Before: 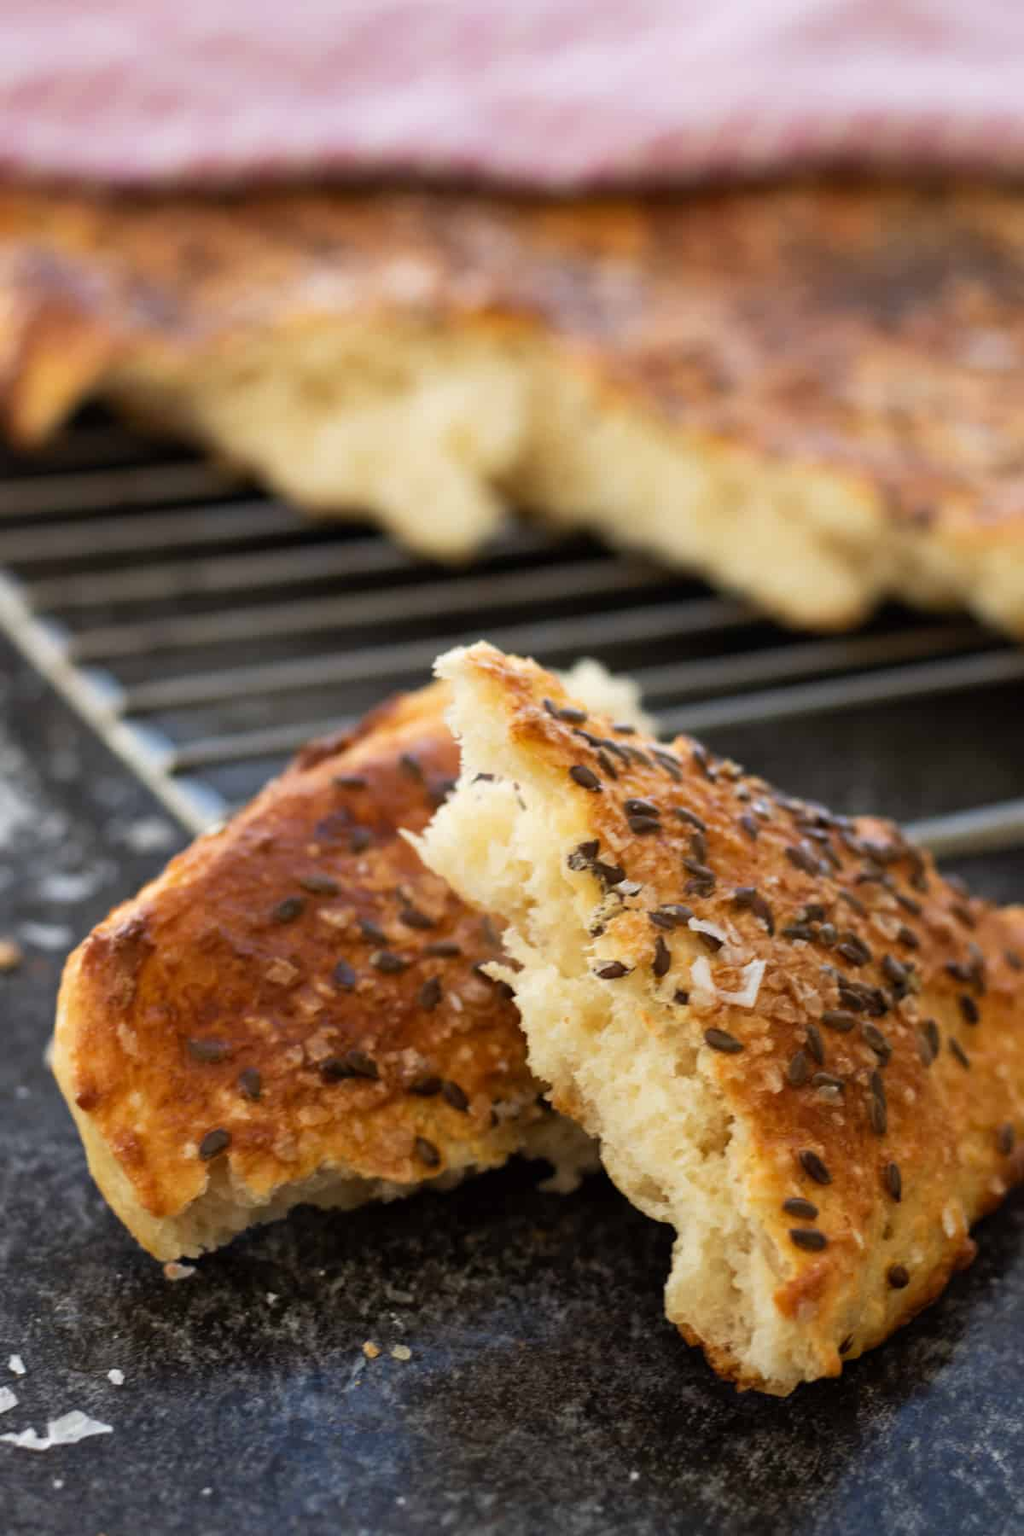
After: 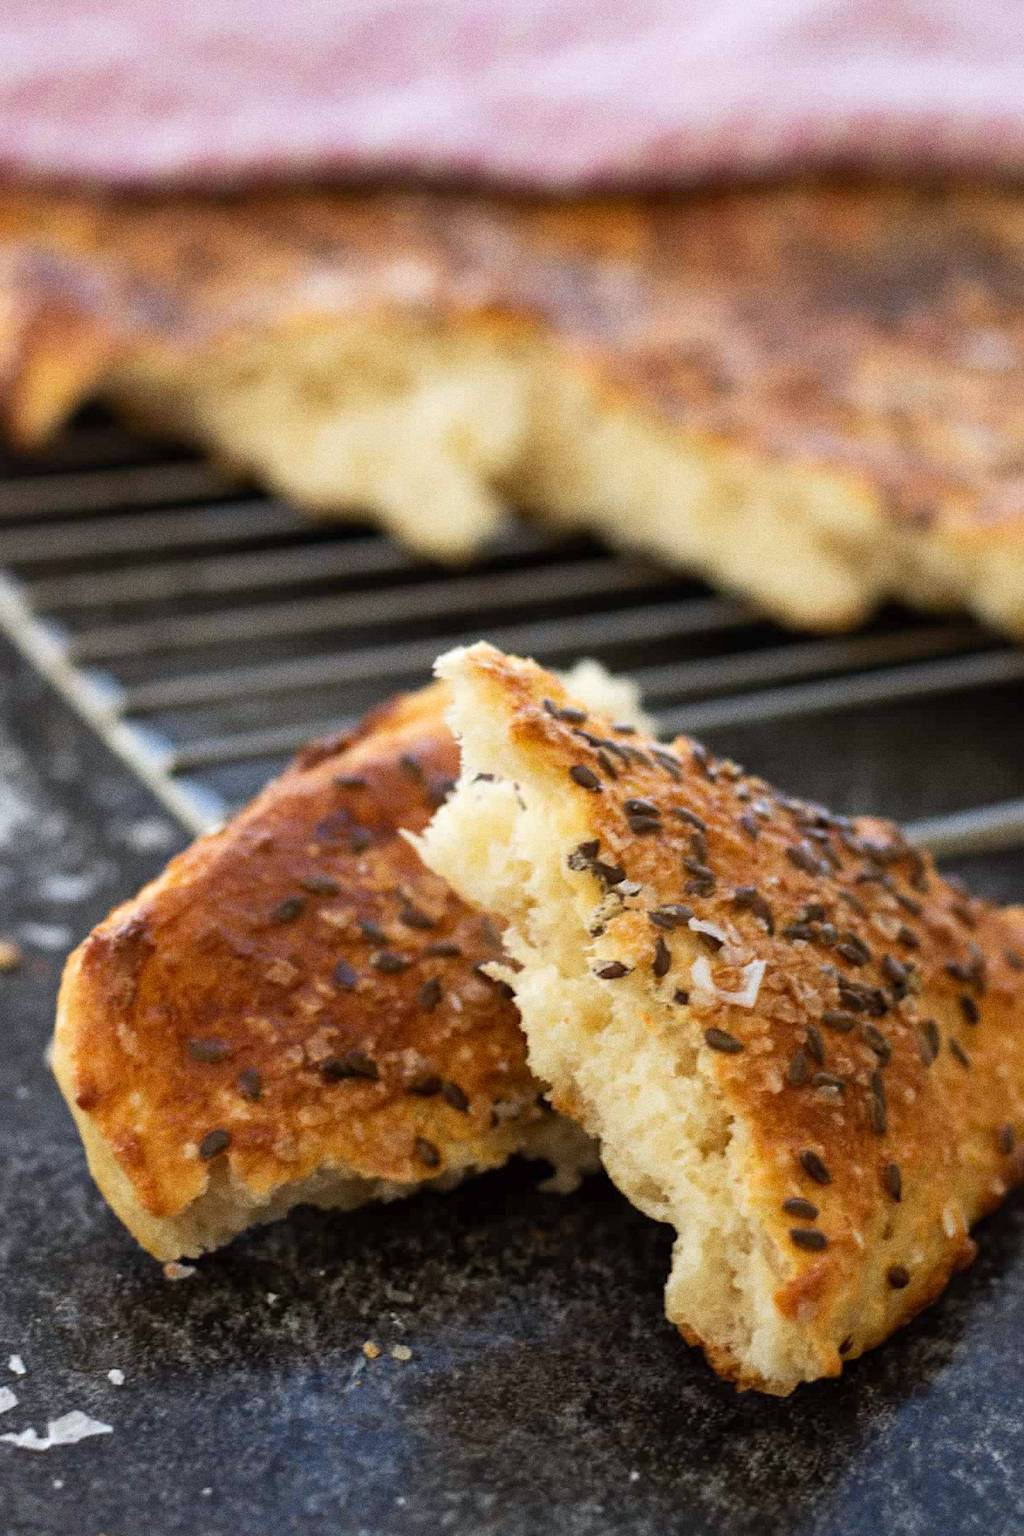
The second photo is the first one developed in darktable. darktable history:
tone equalizer: on, module defaults
grain: coarseness 0.09 ISO, strength 40%
exposure: exposure 0.078 EV, compensate highlight preservation false
white balance: red 0.988, blue 1.017
